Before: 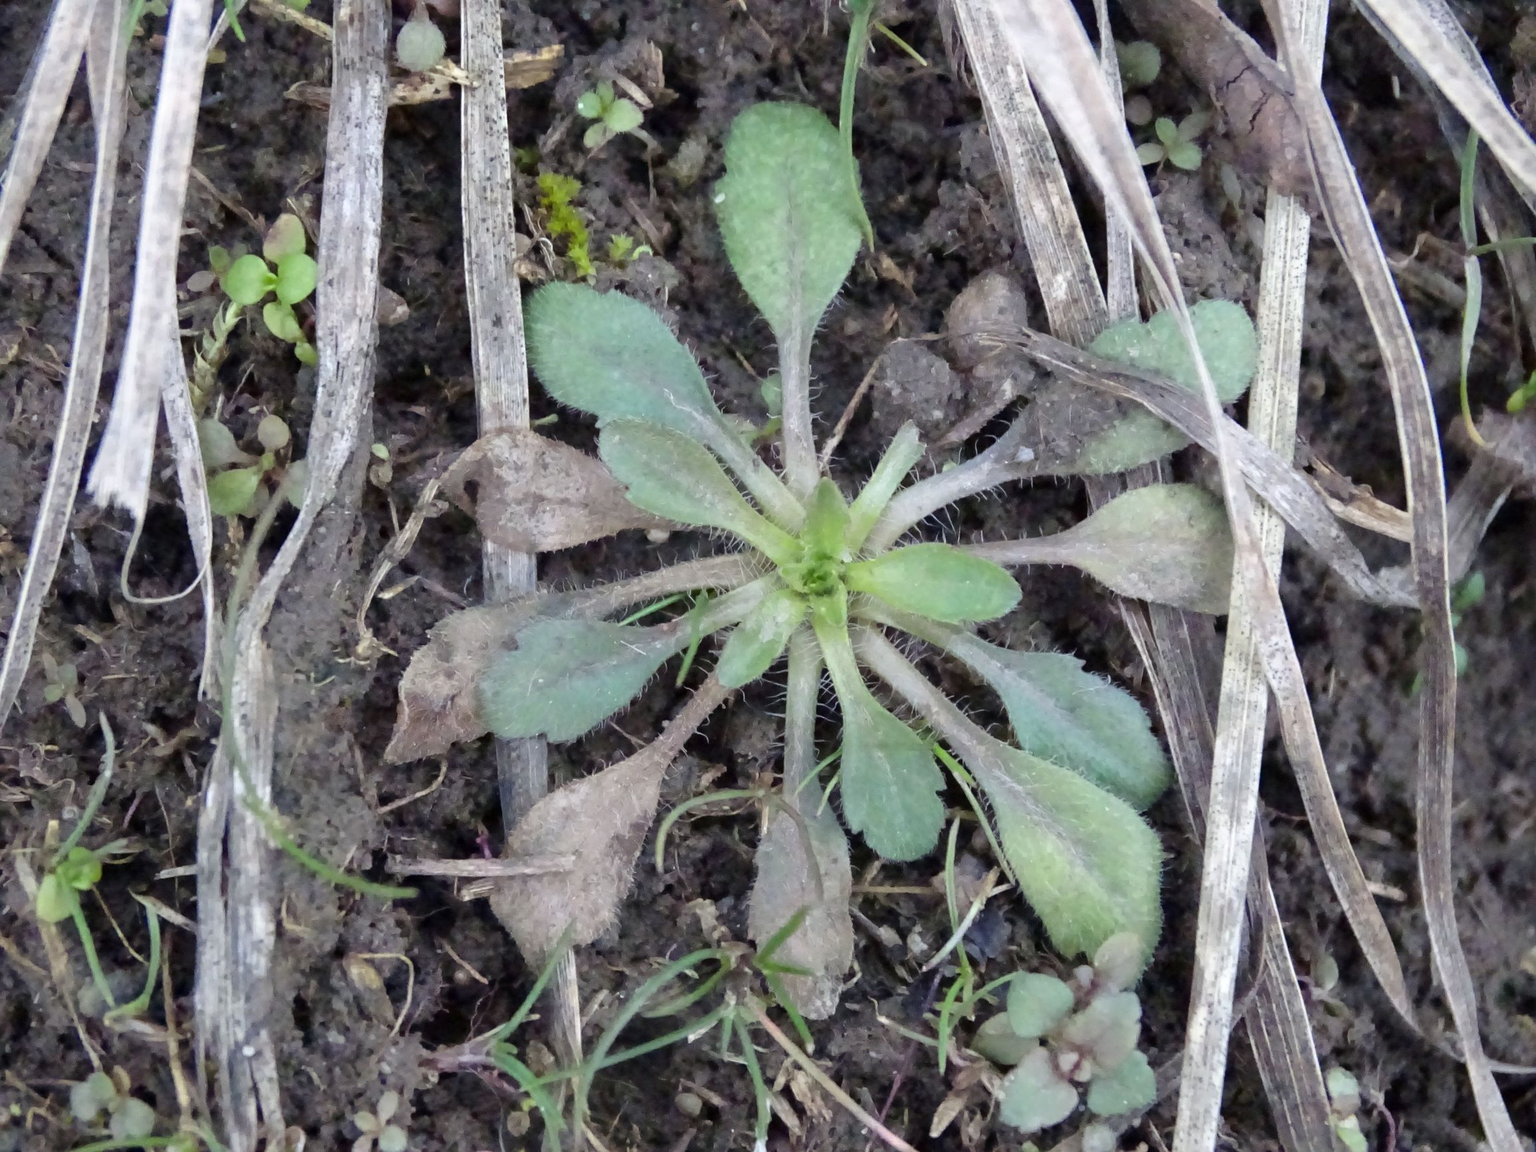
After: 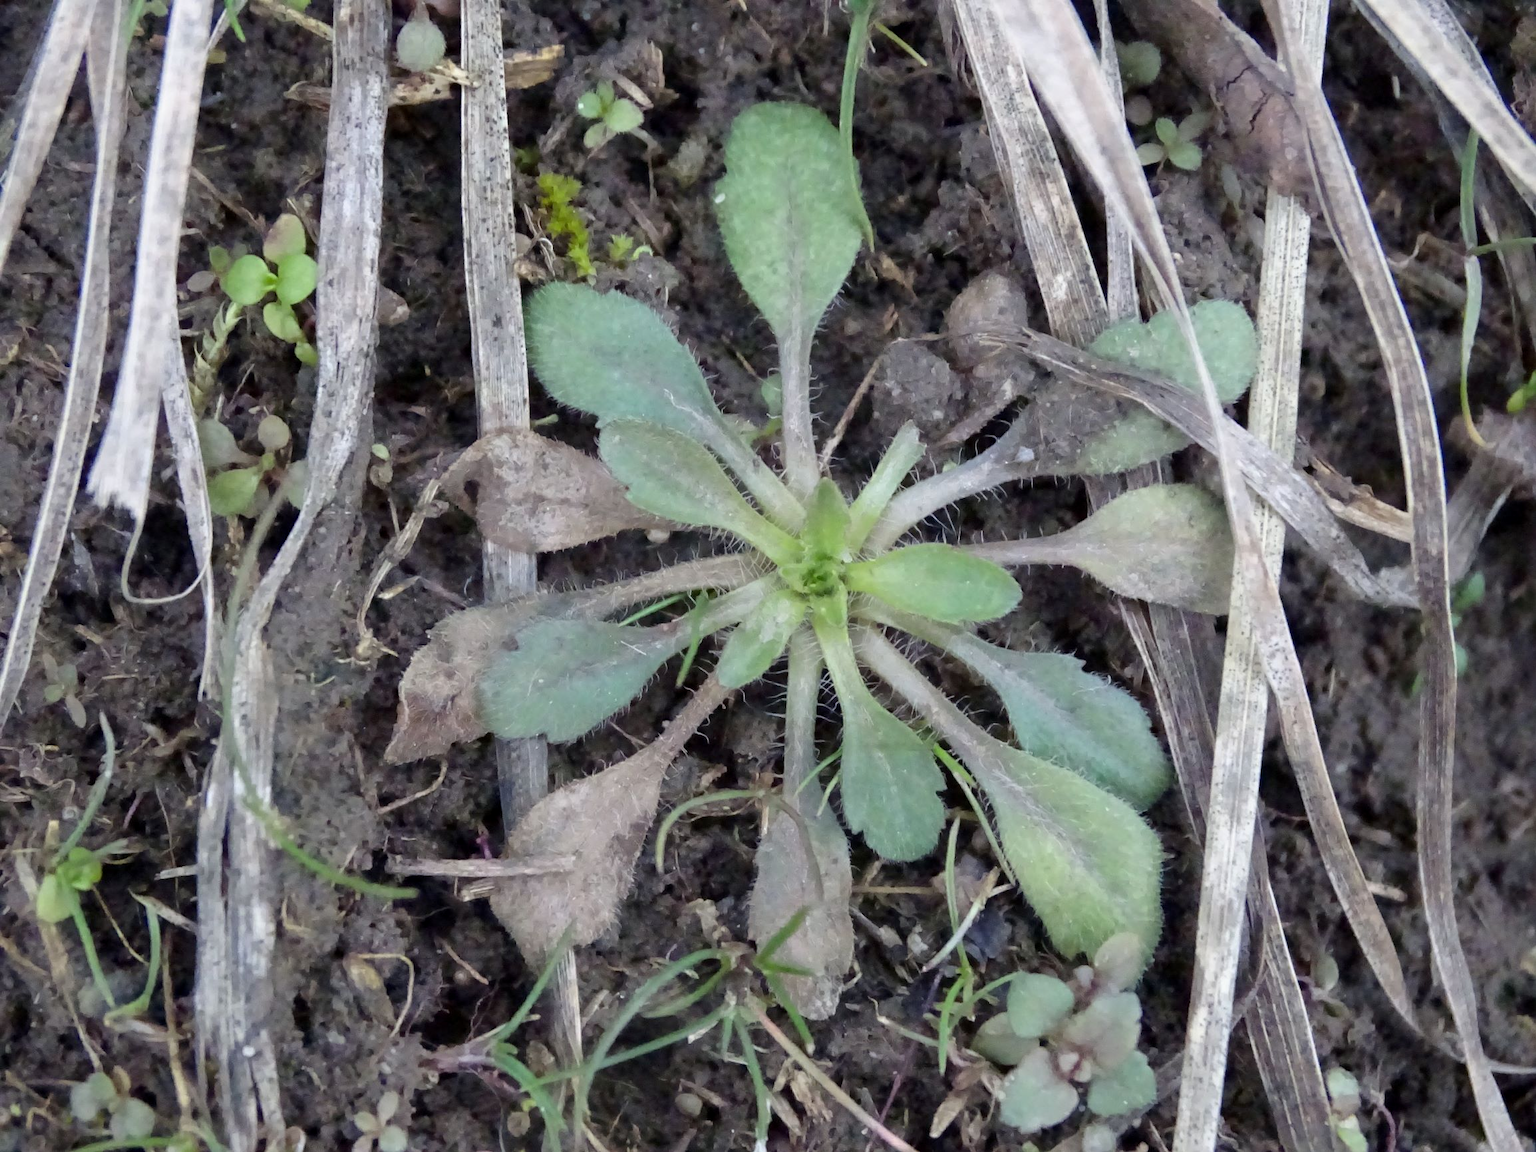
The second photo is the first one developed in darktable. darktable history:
exposure: black level correction 0.002, exposure -0.098 EV, compensate exposure bias true, compensate highlight preservation false
